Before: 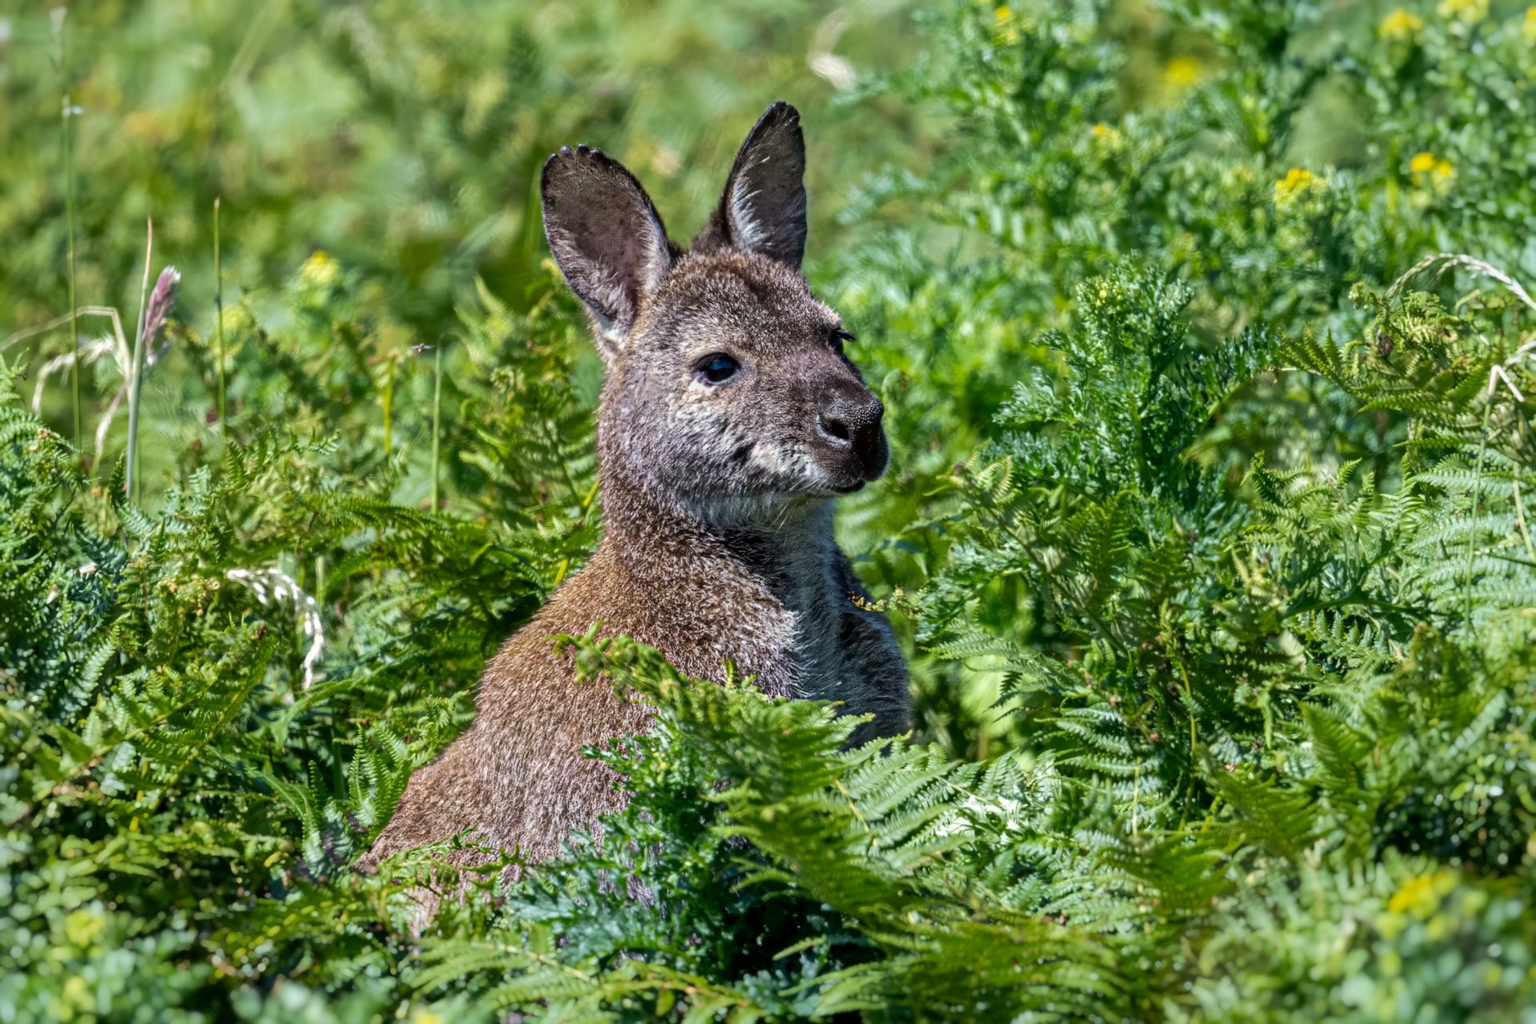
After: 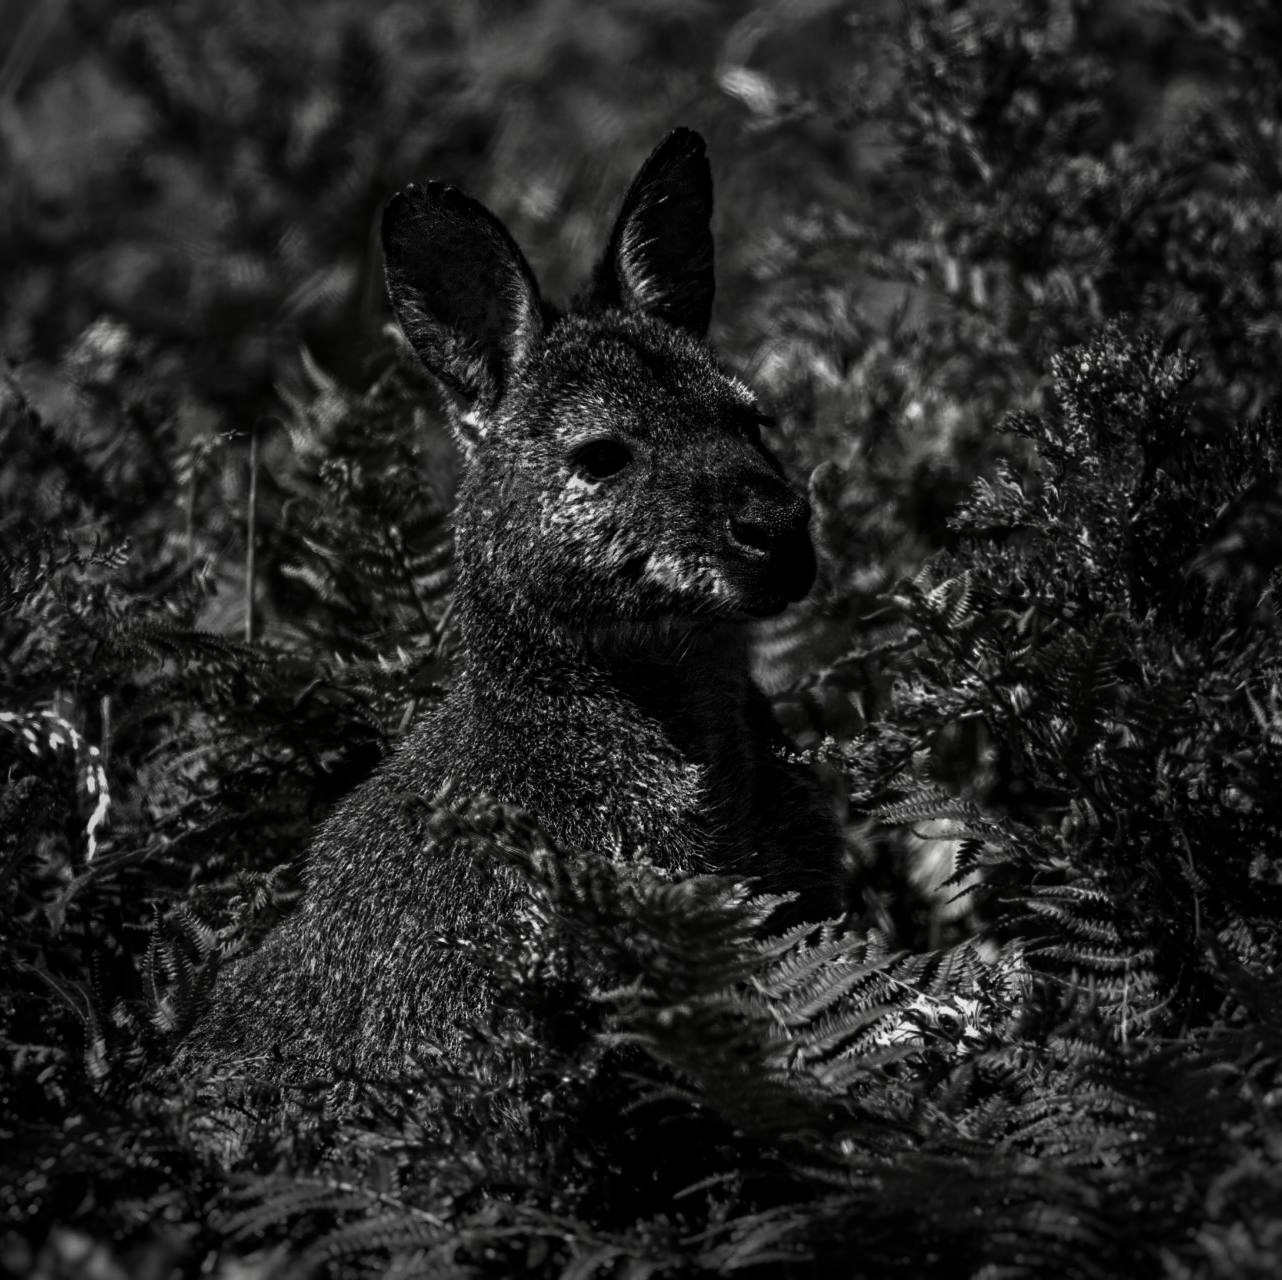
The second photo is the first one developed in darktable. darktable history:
crop and rotate: left 15.329%, right 17.865%
vignetting: fall-off start 64.03%, width/height ratio 0.874
contrast brightness saturation: contrast 0.022, brightness -0.996, saturation -0.982
